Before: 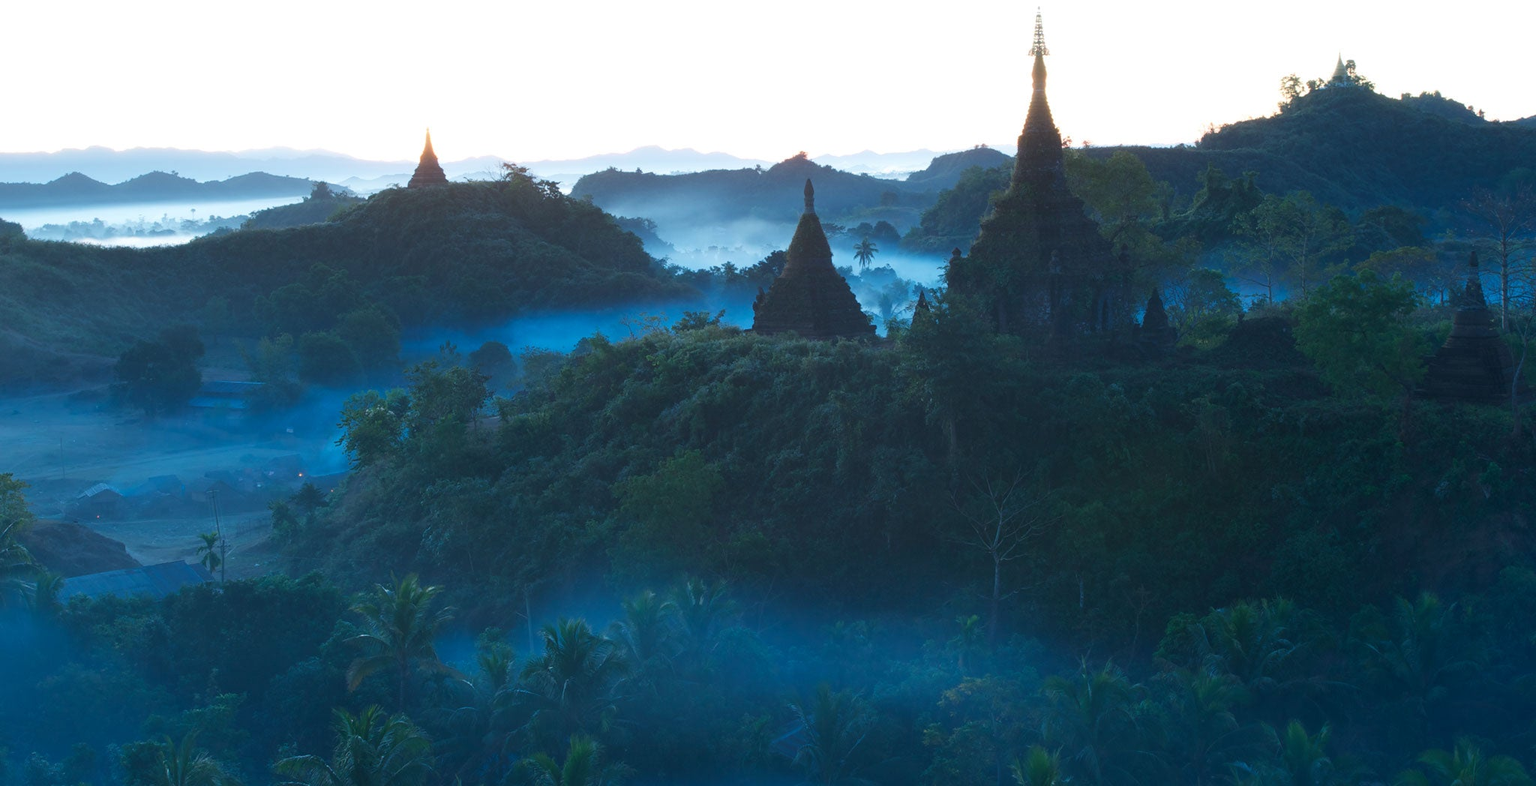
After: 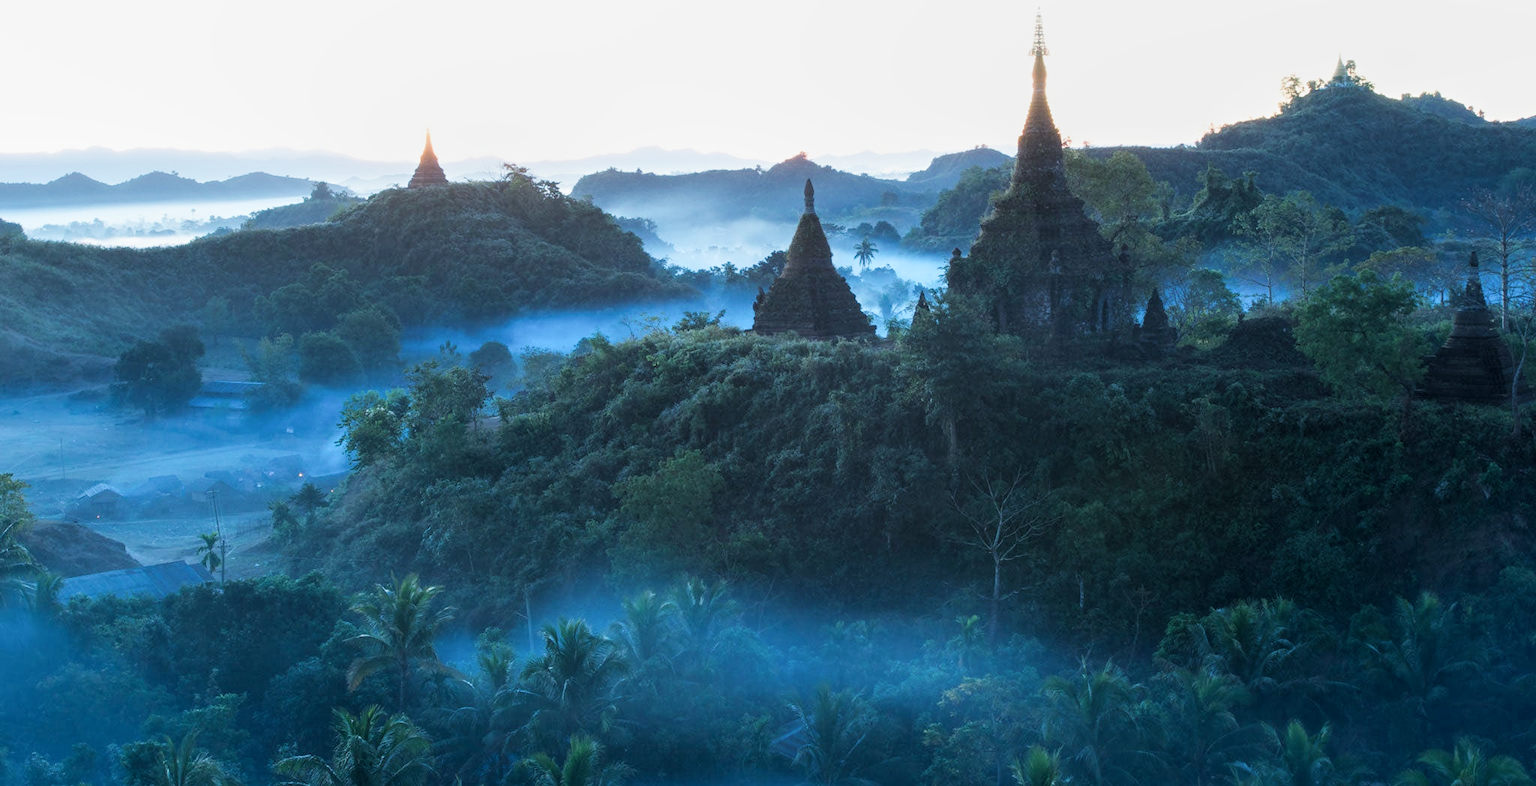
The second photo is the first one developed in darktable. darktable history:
exposure: exposure 0.825 EV, compensate highlight preservation false
local contrast: on, module defaults
filmic rgb: black relative exposure -5.01 EV, white relative exposure 3.97 EV, hardness 2.89, contrast 1.183, highlights saturation mix -31.43%
